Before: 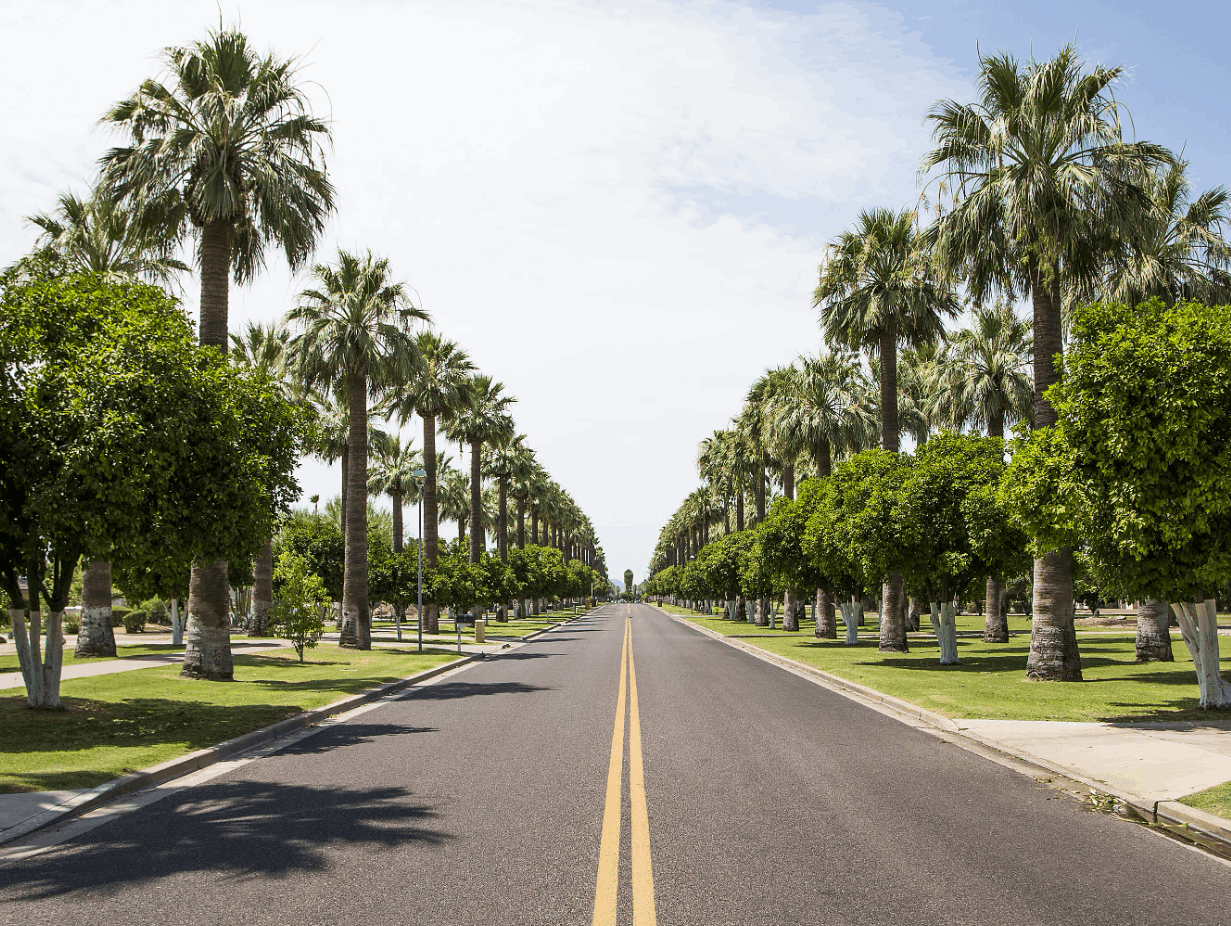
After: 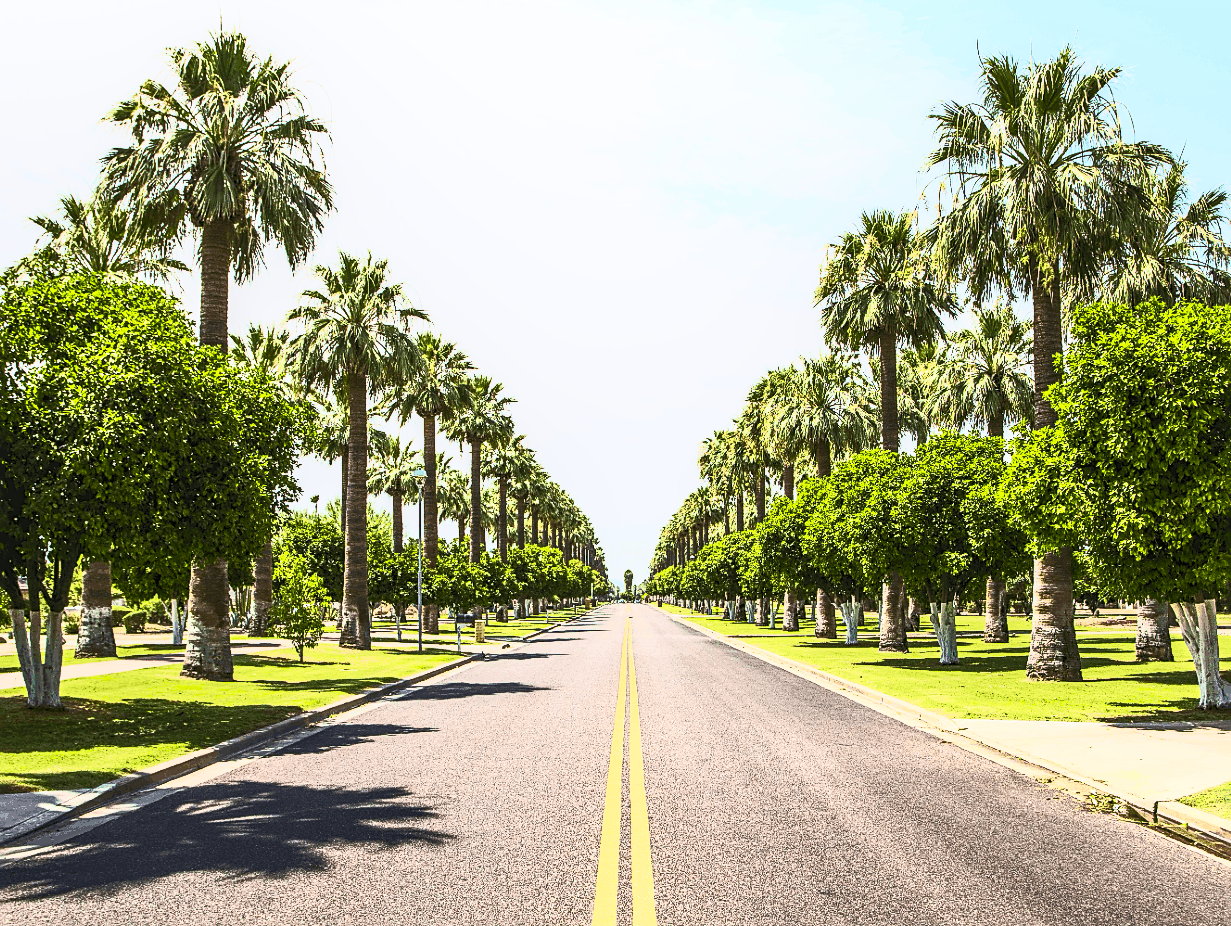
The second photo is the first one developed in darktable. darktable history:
local contrast: on, module defaults
sharpen: on, module defaults
contrast brightness saturation: contrast 0.83, brightness 0.59, saturation 0.59
